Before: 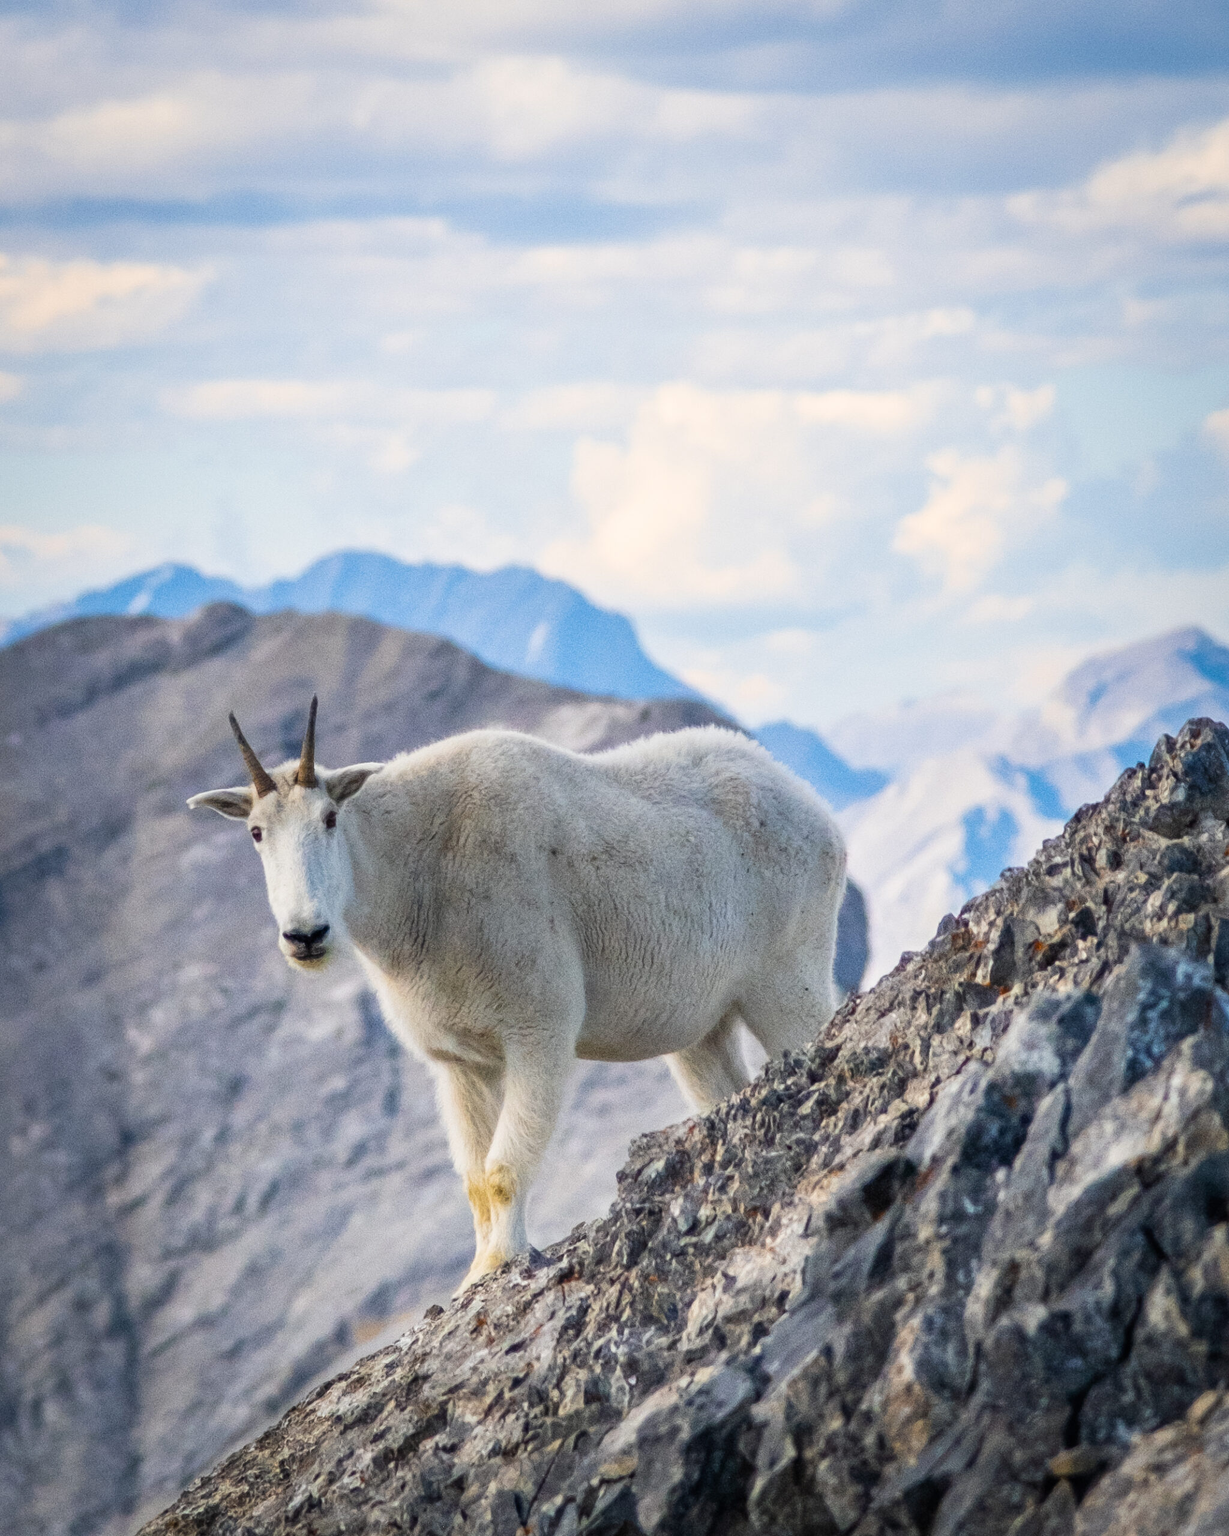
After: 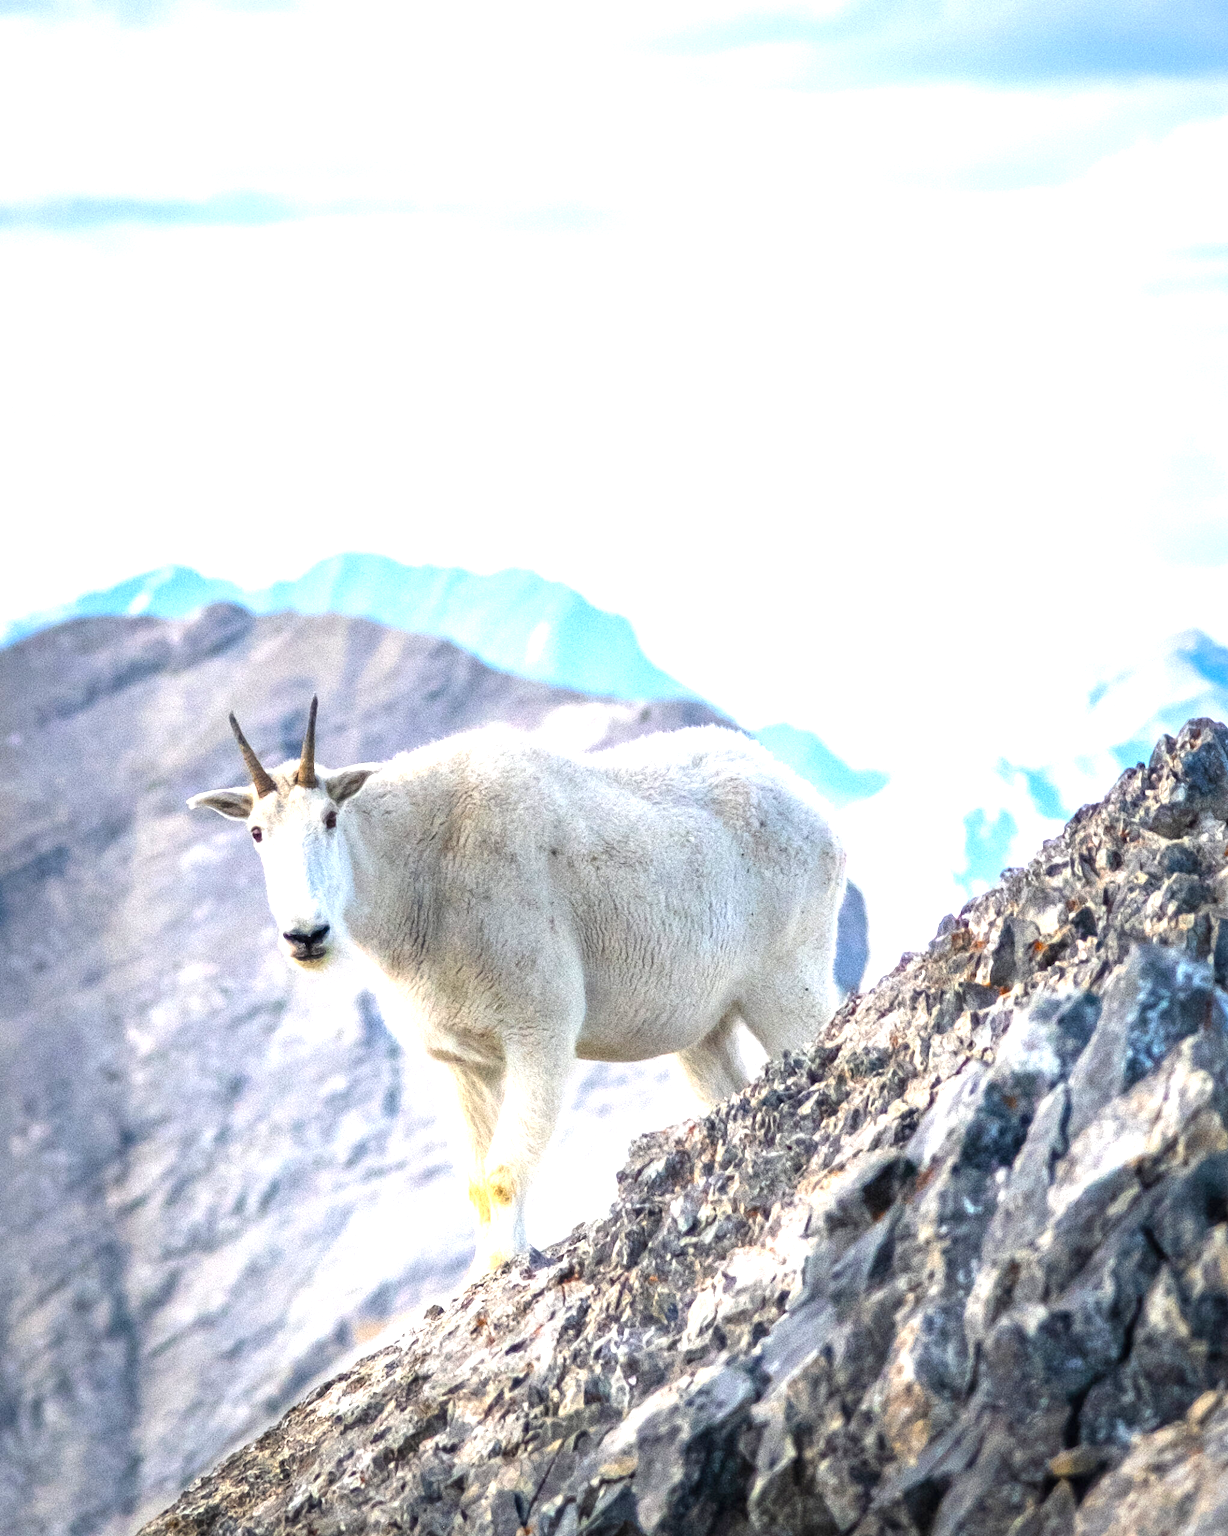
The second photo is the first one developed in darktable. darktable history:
exposure: exposure 1.221 EV, compensate highlight preservation false
